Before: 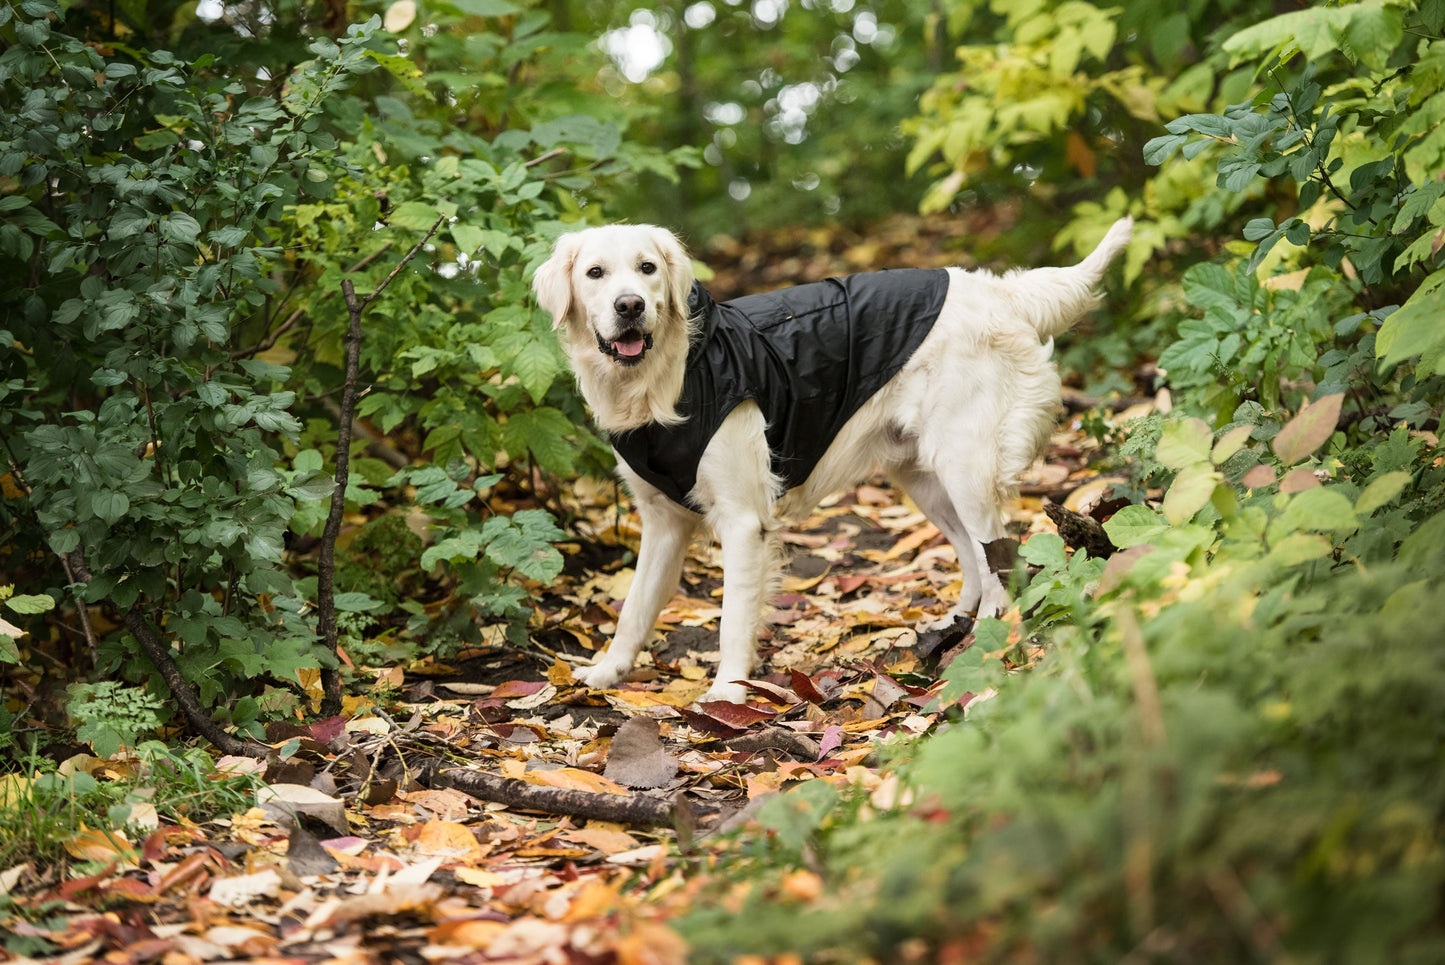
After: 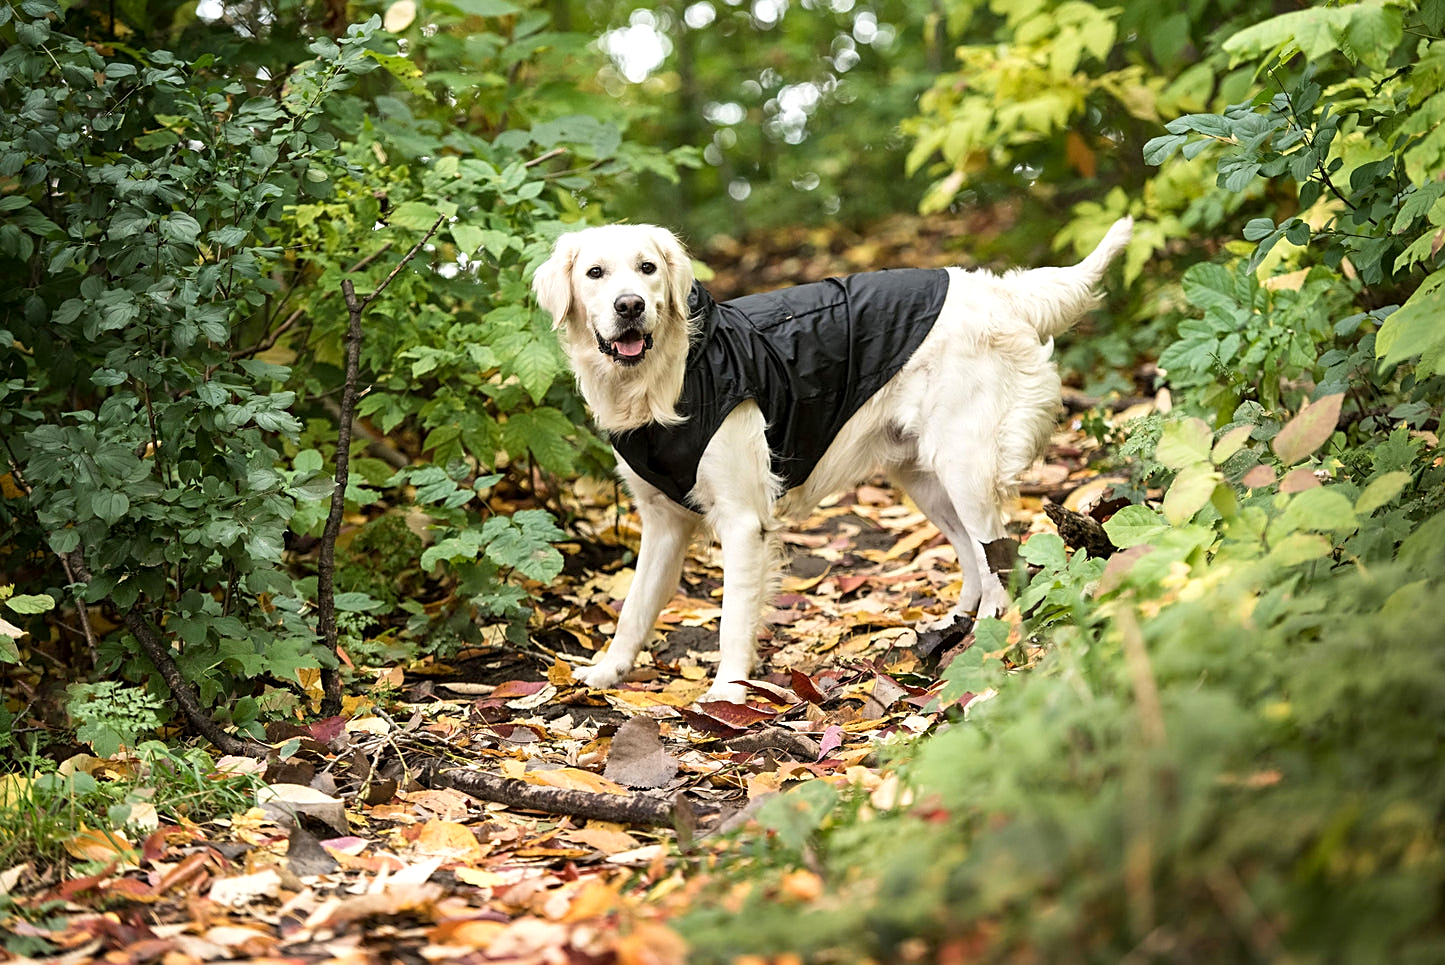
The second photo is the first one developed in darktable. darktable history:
exposure: black level correction 0.001, exposure 0.3 EV, compensate highlight preservation false
sharpen: on, module defaults
